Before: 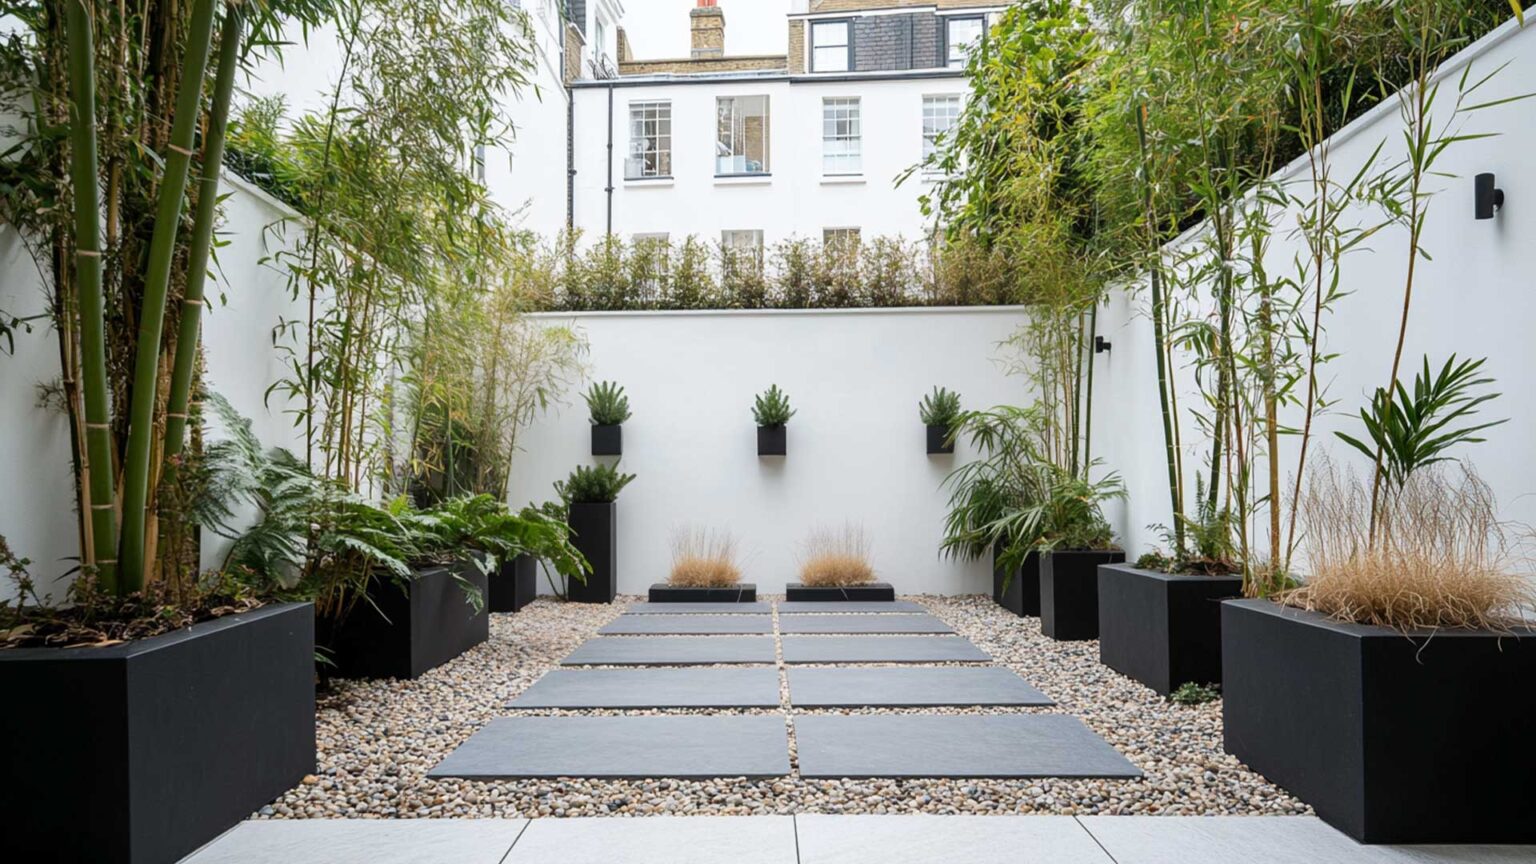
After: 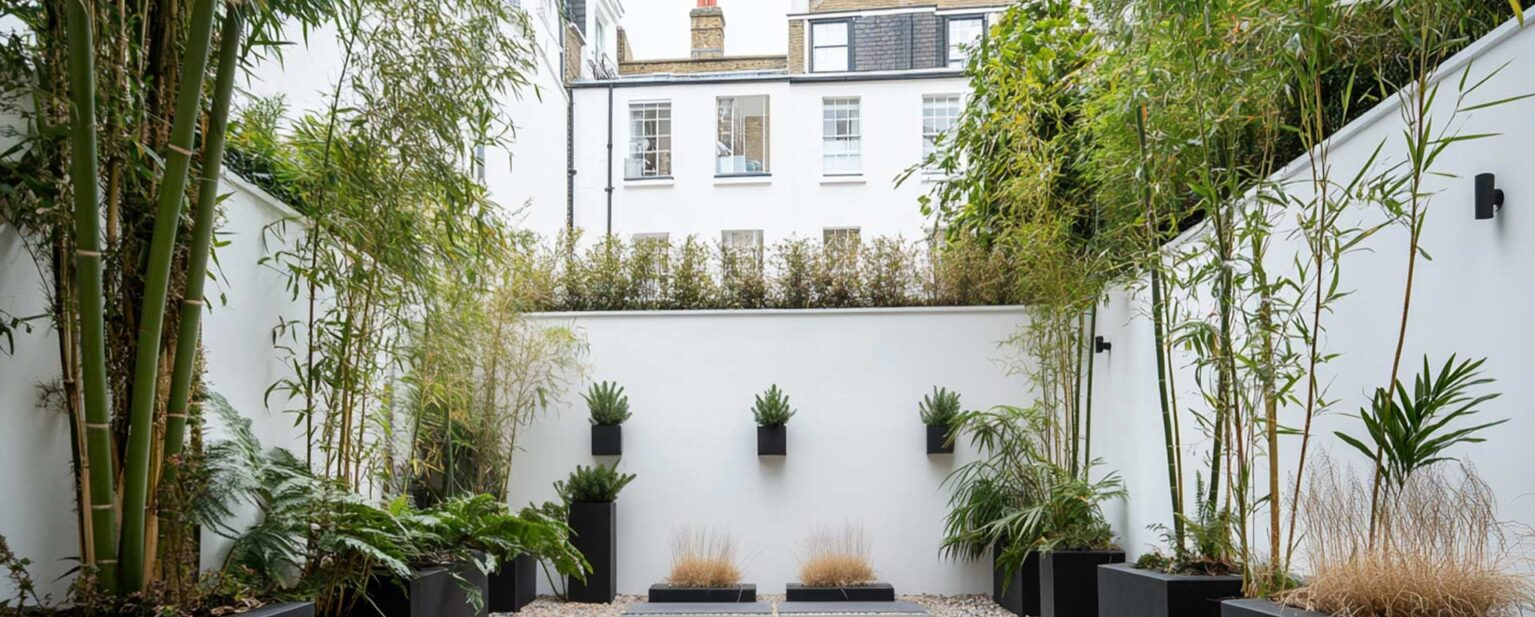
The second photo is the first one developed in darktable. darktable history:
color balance rgb: on, module defaults
crop: bottom 28.576%
